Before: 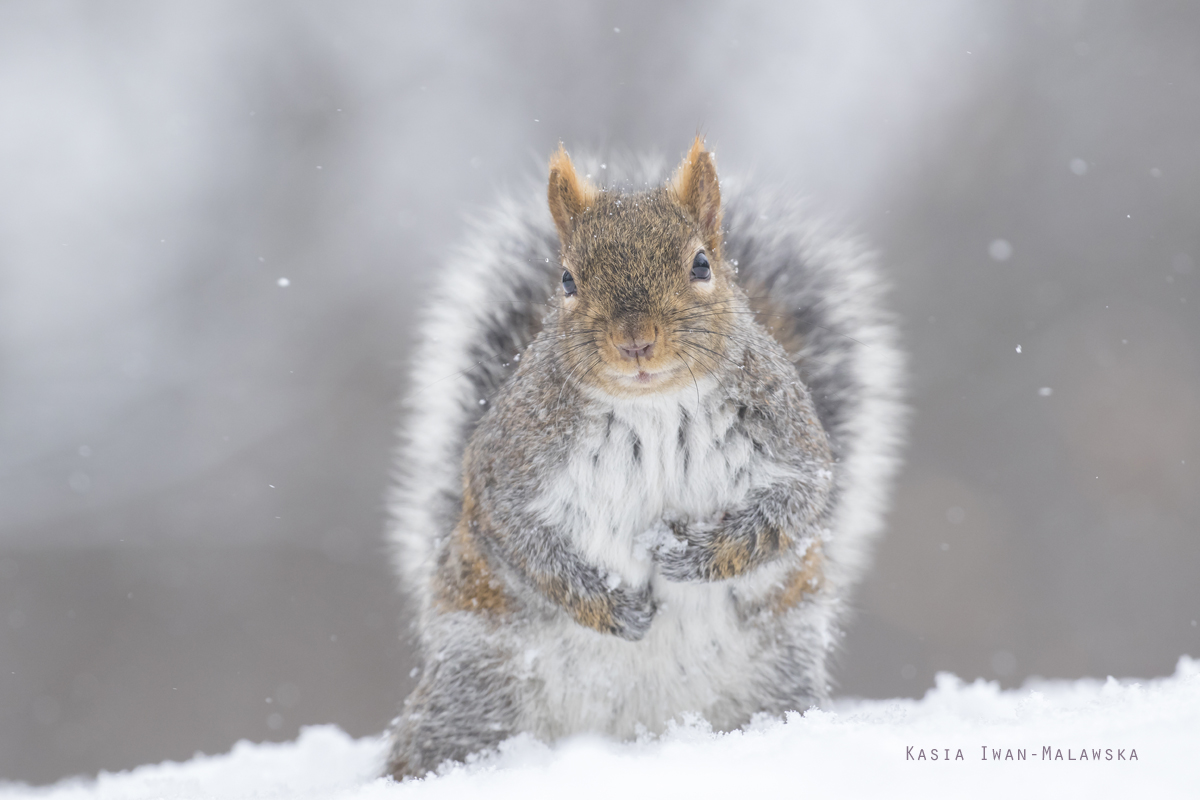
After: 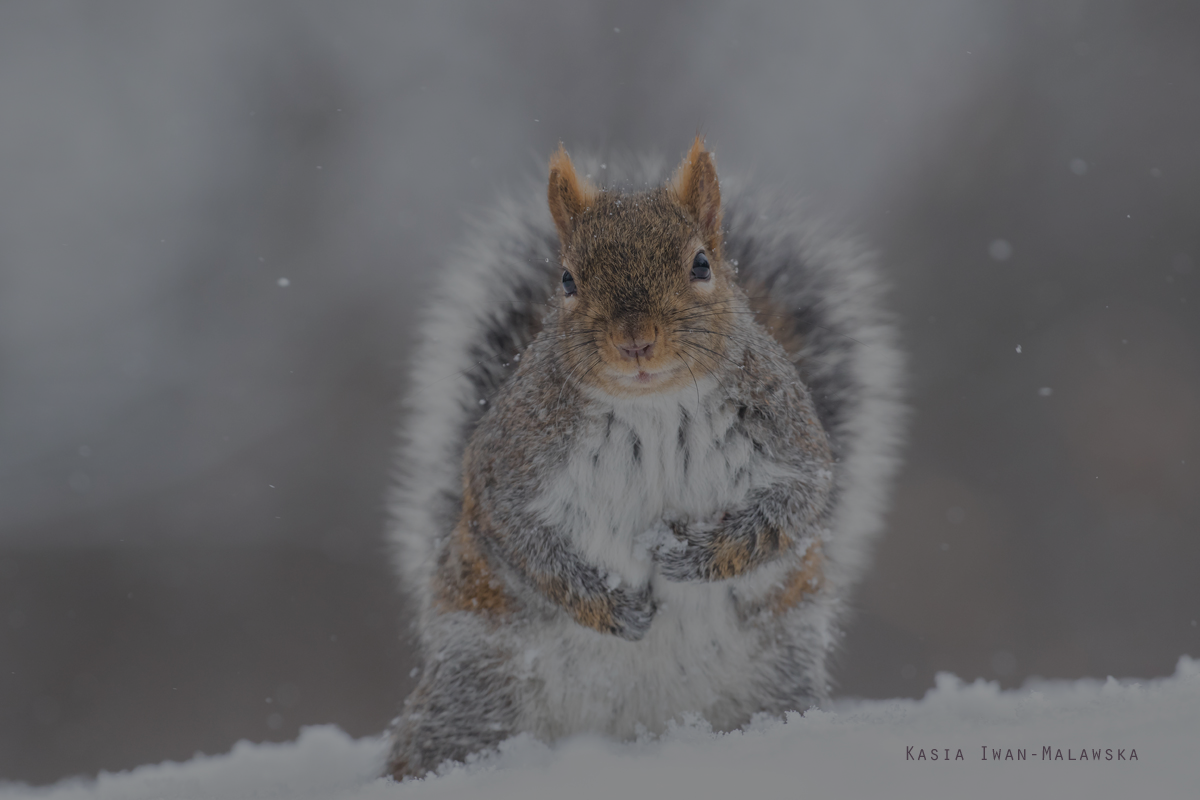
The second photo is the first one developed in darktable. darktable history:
tone equalizer: -8 EV -1.97 EV, -7 EV -2 EV, -6 EV -1.99 EV, -5 EV -1.99 EV, -4 EV -1.97 EV, -3 EV -1.98 EV, -2 EV -1.98 EV, -1 EV -1.62 EV, +0 EV -1.99 EV, mask exposure compensation -0.503 EV
